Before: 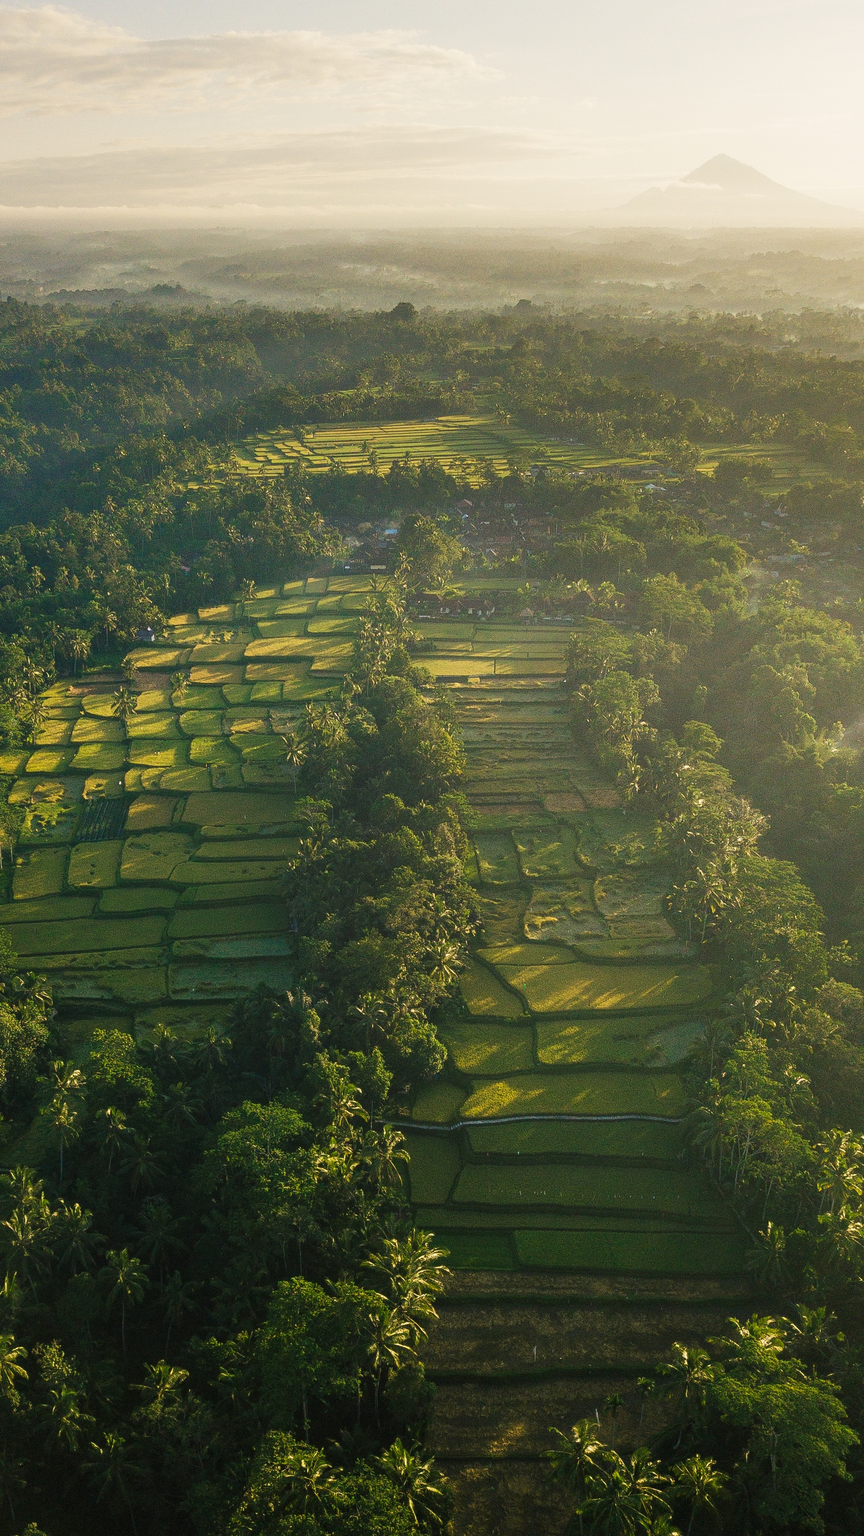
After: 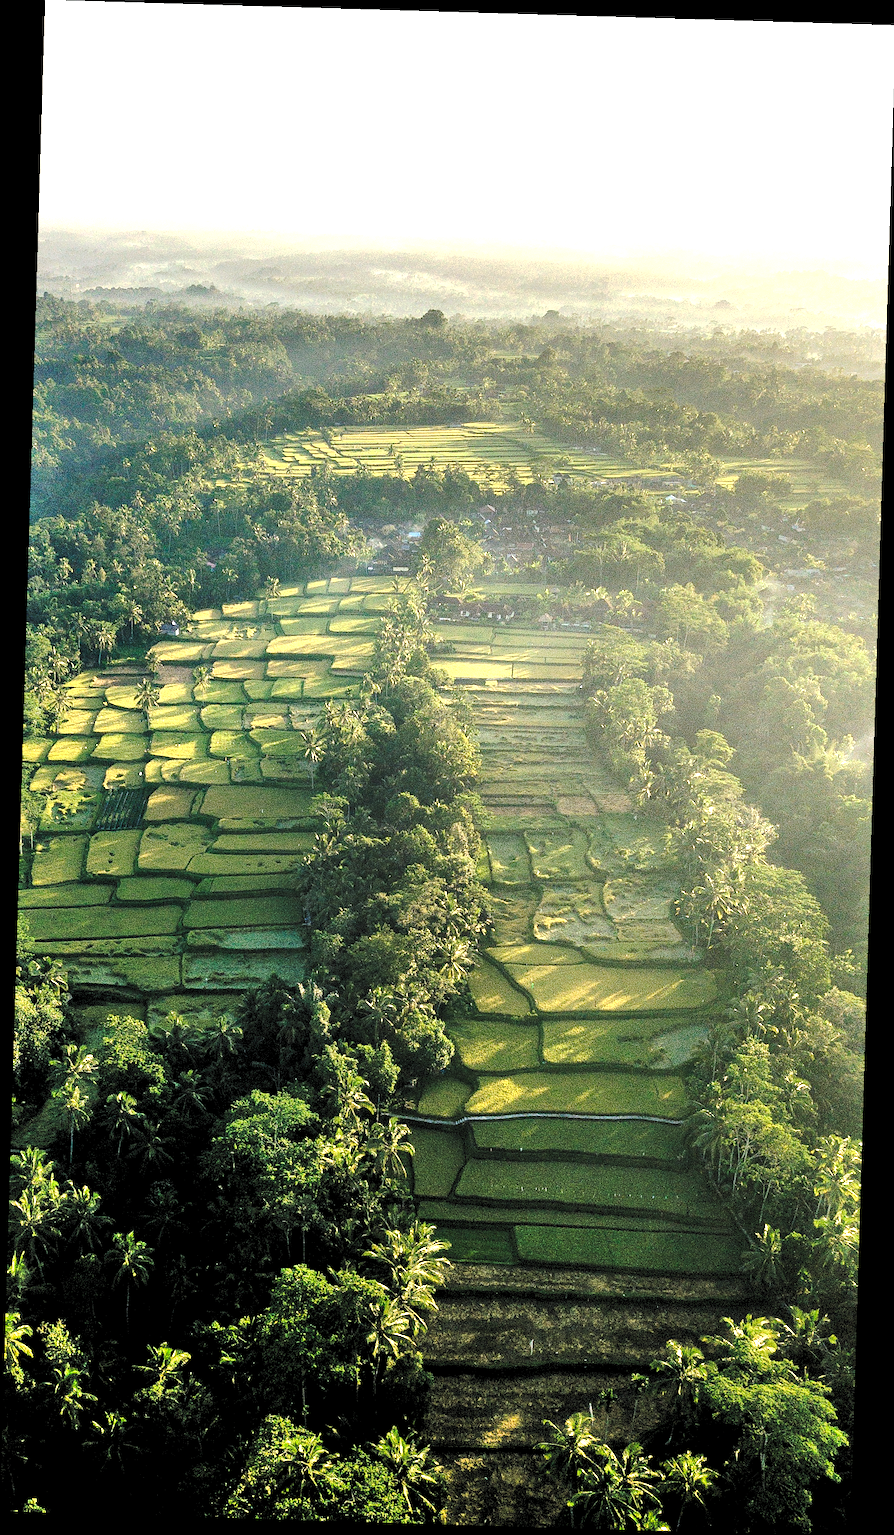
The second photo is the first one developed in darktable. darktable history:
tone equalizer: -8 EV -0.75 EV, -7 EV -0.7 EV, -6 EV -0.6 EV, -5 EV -0.4 EV, -3 EV 0.4 EV, -2 EV 0.6 EV, -1 EV 0.7 EV, +0 EV 0.75 EV, edges refinement/feathering 500, mask exposure compensation -1.57 EV, preserve details no
rotate and perspective: rotation 1.72°, automatic cropping off
exposure: exposure 0.574 EV, compensate highlight preservation false
contrast brightness saturation: saturation -0.05
tone curve: curves: ch0 [(0, 0) (0.003, 0.031) (0.011, 0.041) (0.025, 0.054) (0.044, 0.06) (0.069, 0.083) (0.1, 0.108) (0.136, 0.135) (0.177, 0.179) (0.224, 0.231) (0.277, 0.294) (0.335, 0.378) (0.399, 0.463) (0.468, 0.552) (0.543, 0.627) (0.623, 0.694) (0.709, 0.776) (0.801, 0.849) (0.898, 0.905) (1, 1)], preserve colors none
white balance: red 0.976, blue 1.04
rgb levels: levels [[0.013, 0.434, 0.89], [0, 0.5, 1], [0, 0.5, 1]]
shadows and highlights: shadows 52.34, highlights -28.23, soften with gaussian
